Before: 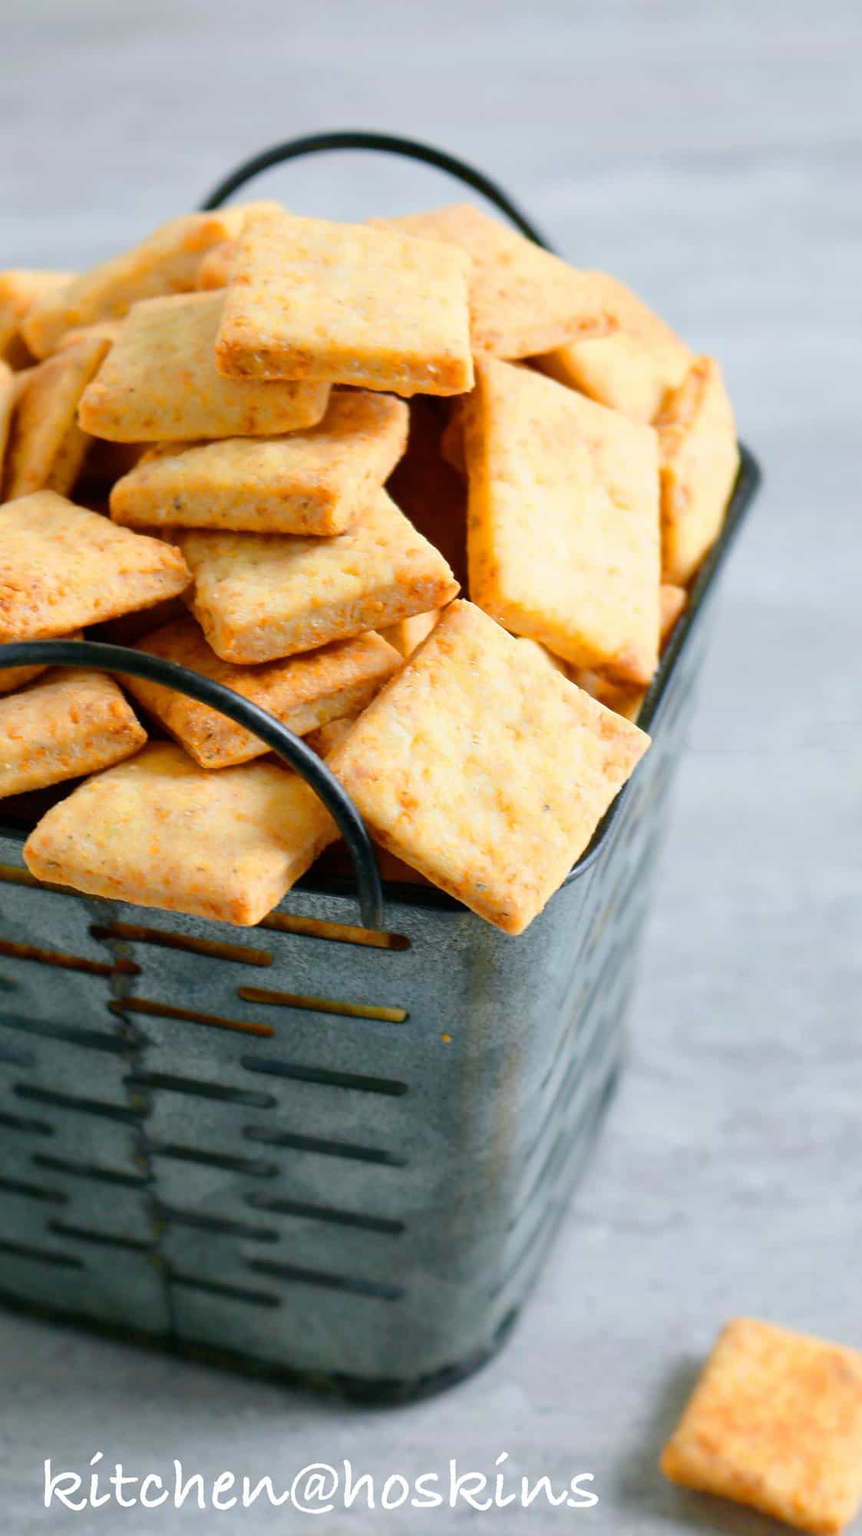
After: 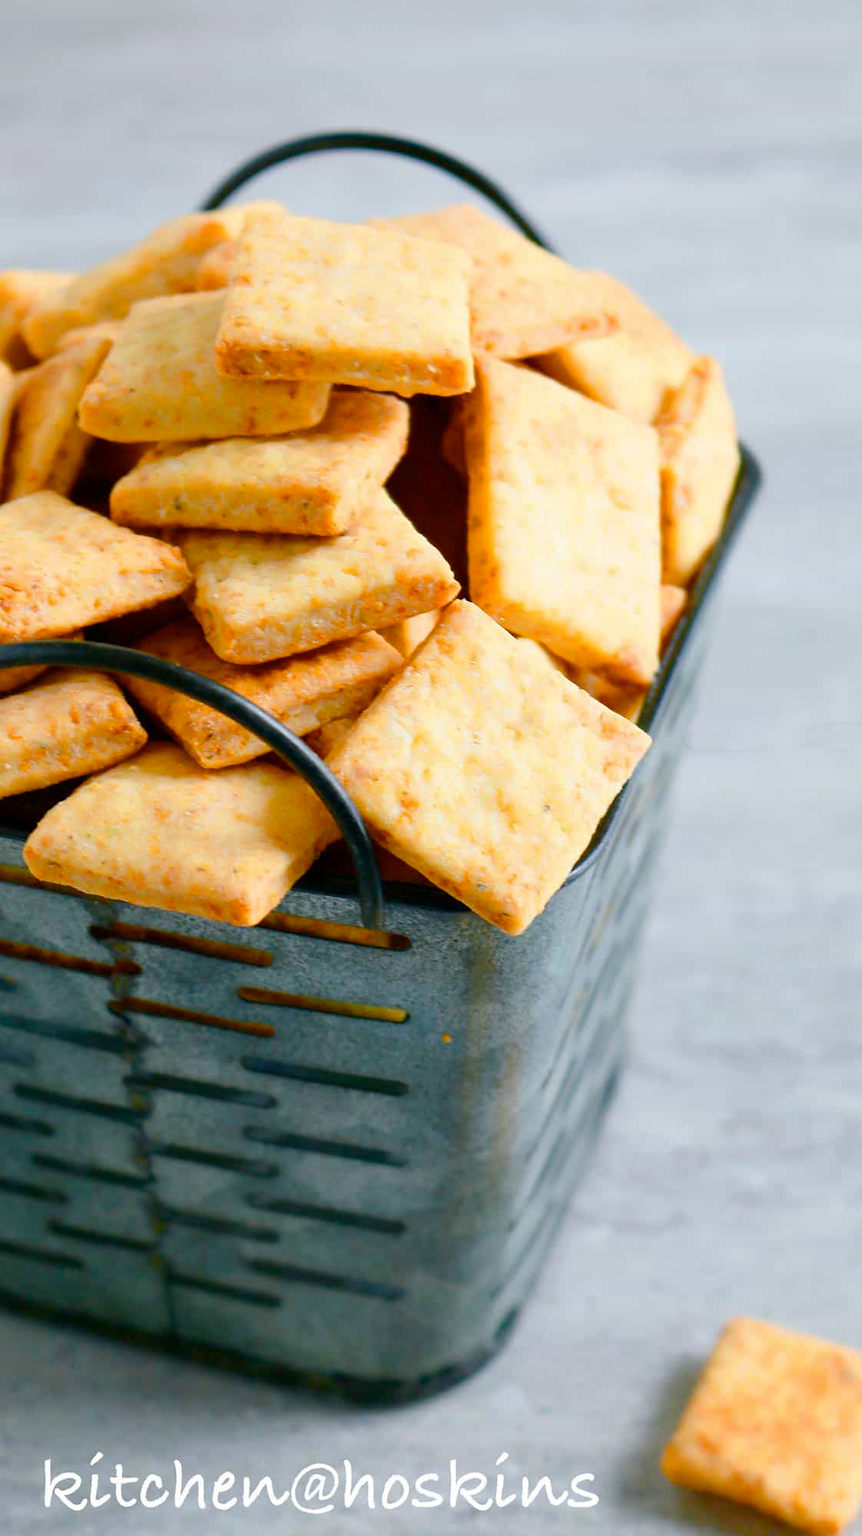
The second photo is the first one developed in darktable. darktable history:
color balance rgb "basic colorfulness: vibrant colors": perceptual saturation grading › global saturation 20%, perceptual saturation grading › highlights -25%, perceptual saturation grading › shadows 50%
